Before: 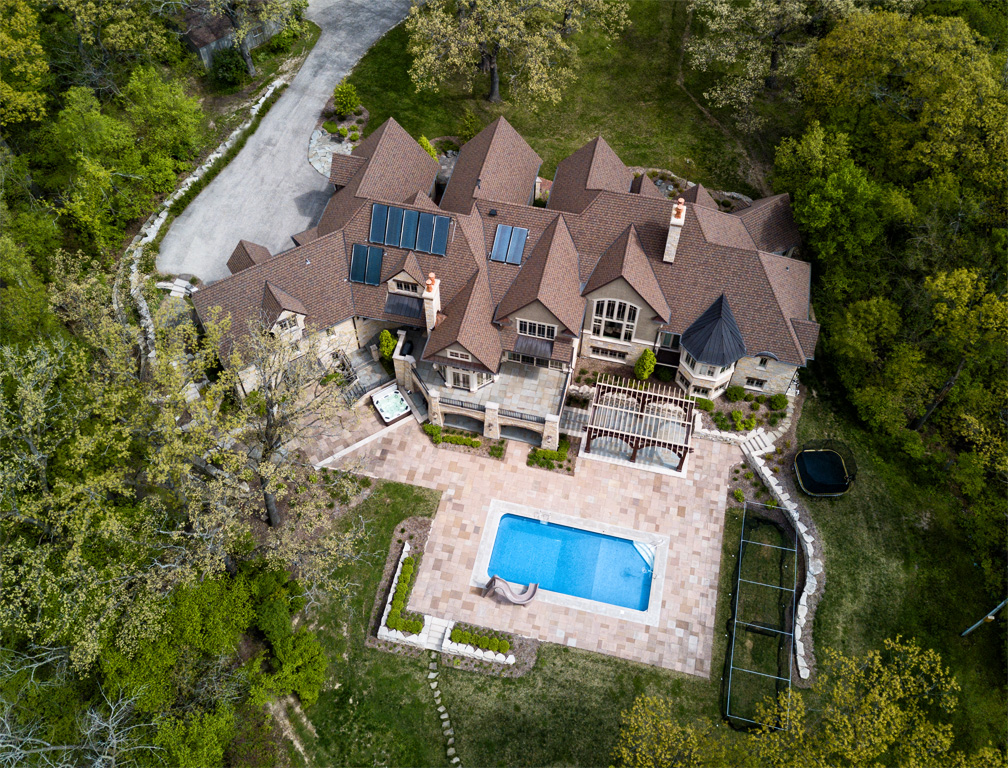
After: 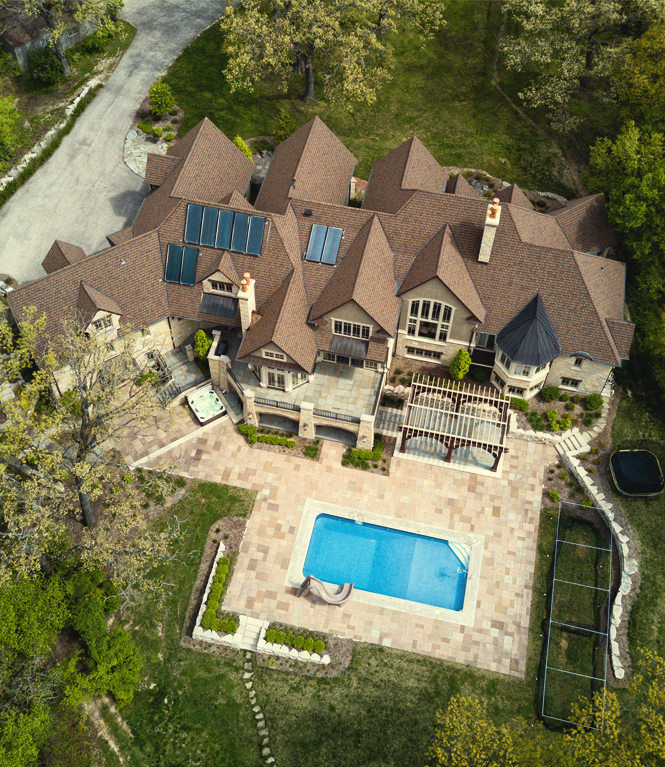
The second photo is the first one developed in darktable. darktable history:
exposure: black level correction -0.005, exposure 0.054 EV, compensate highlight preservation false
crop and rotate: left 18.442%, right 15.508%
color correction: highlights a* -4.28, highlights b* 6.53
white balance: red 1.029, blue 0.92
